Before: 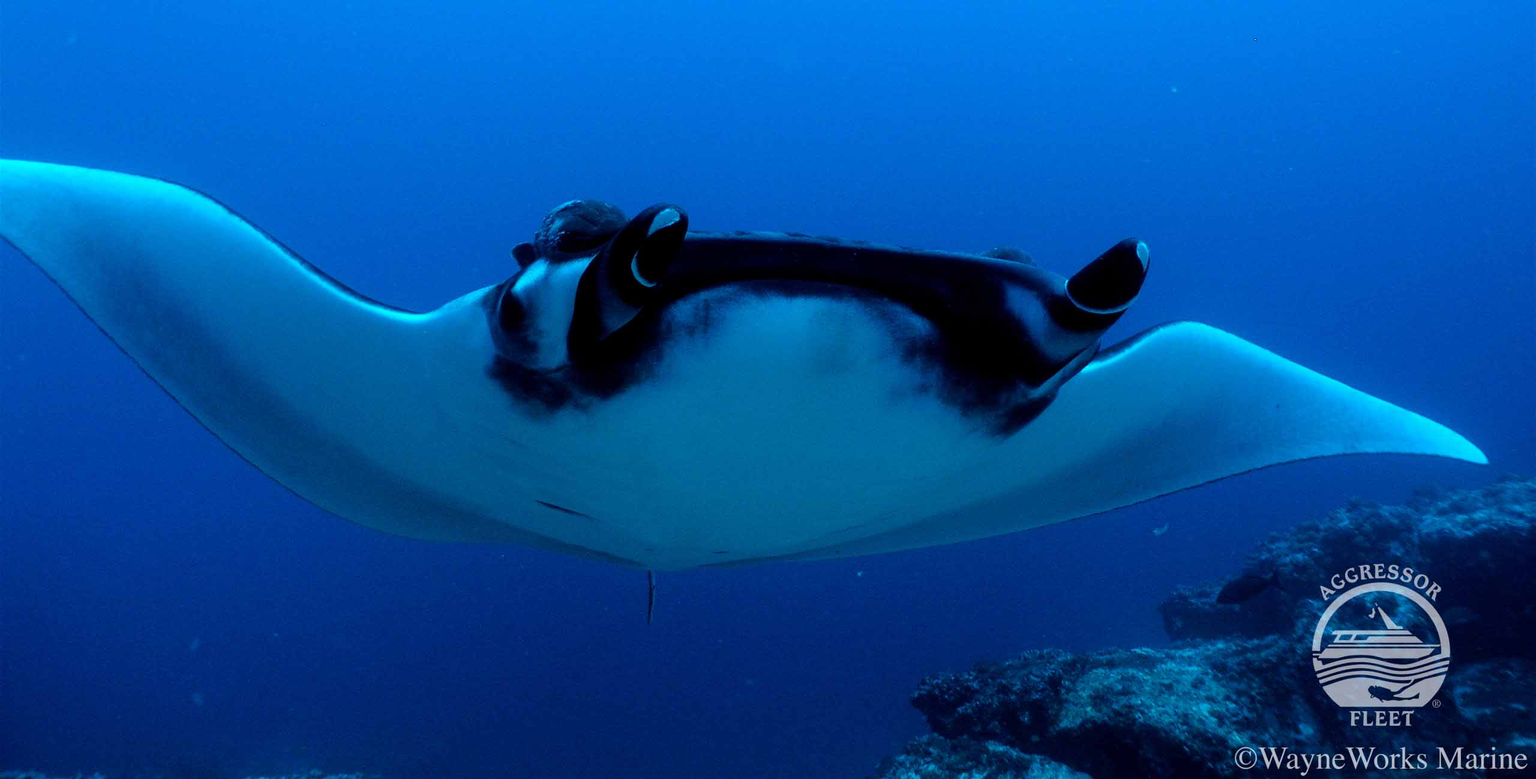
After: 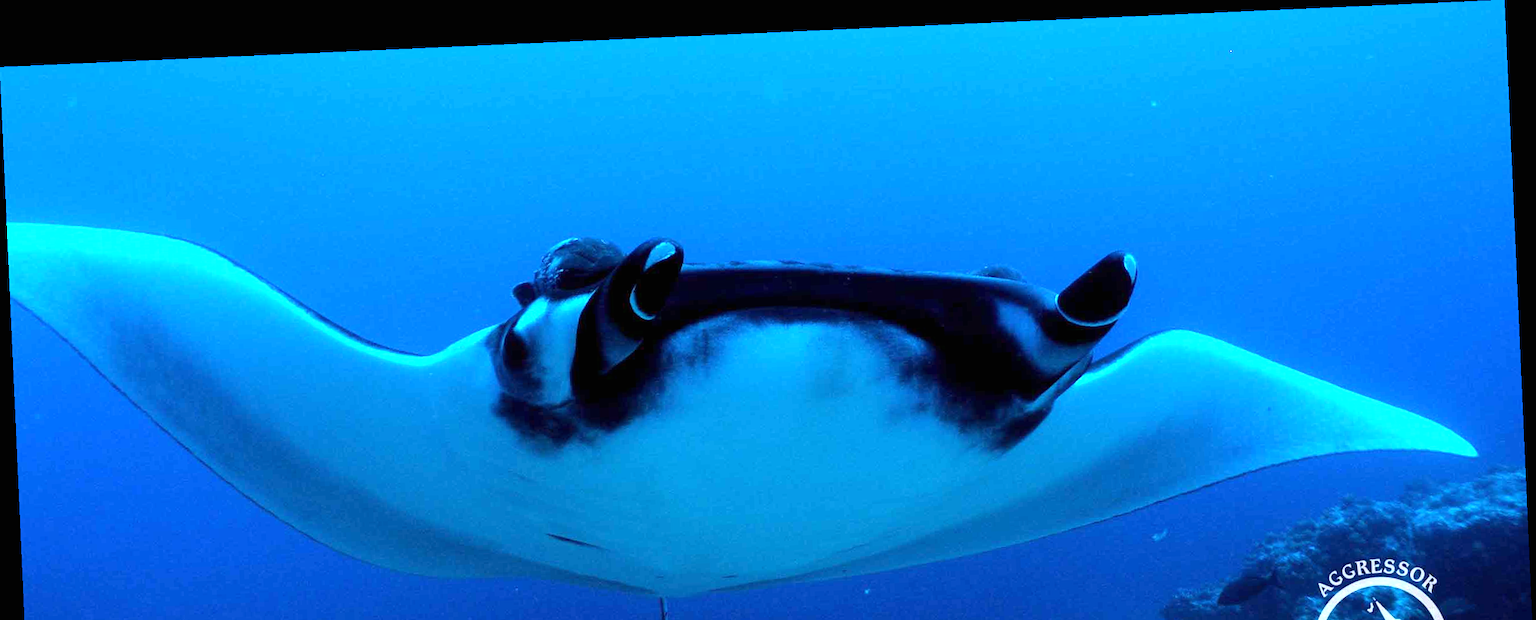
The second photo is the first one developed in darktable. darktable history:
rotate and perspective: rotation -2.56°, automatic cropping off
exposure: black level correction 0, exposure 1.3 EV, compensate highlight preservation false
crop: bottom 24.967%
